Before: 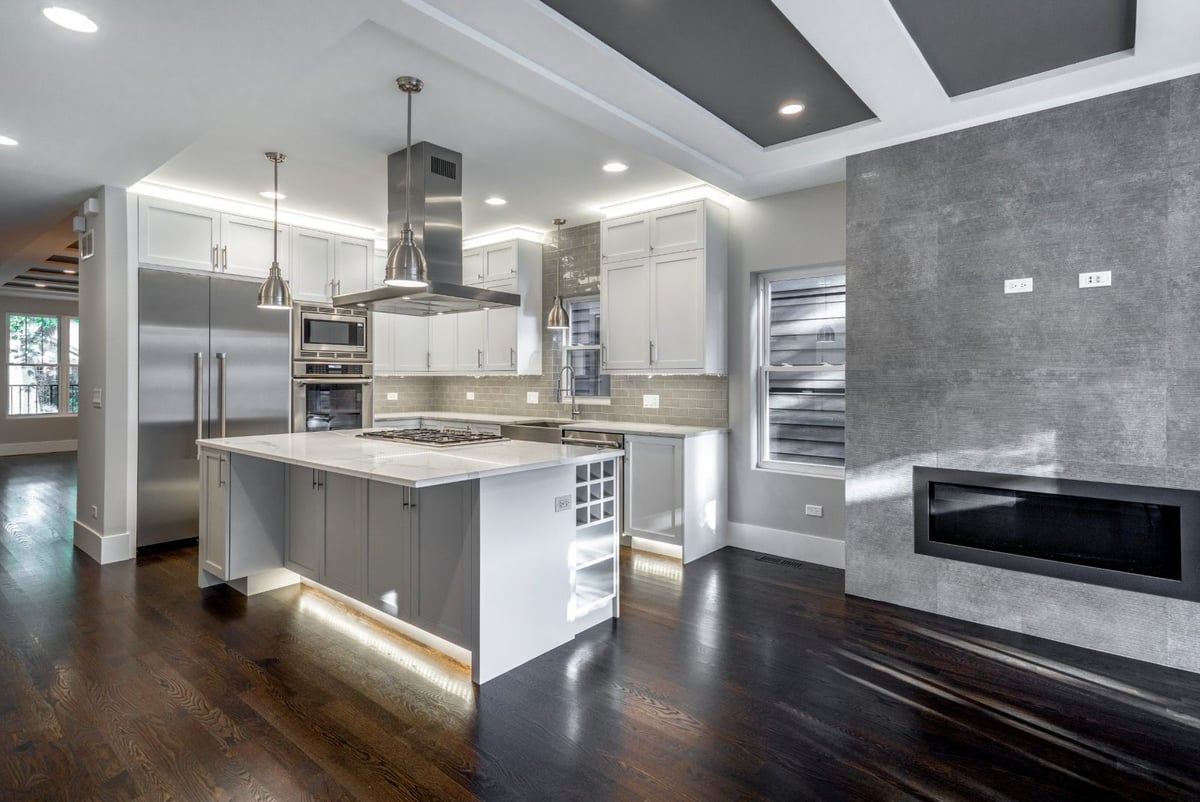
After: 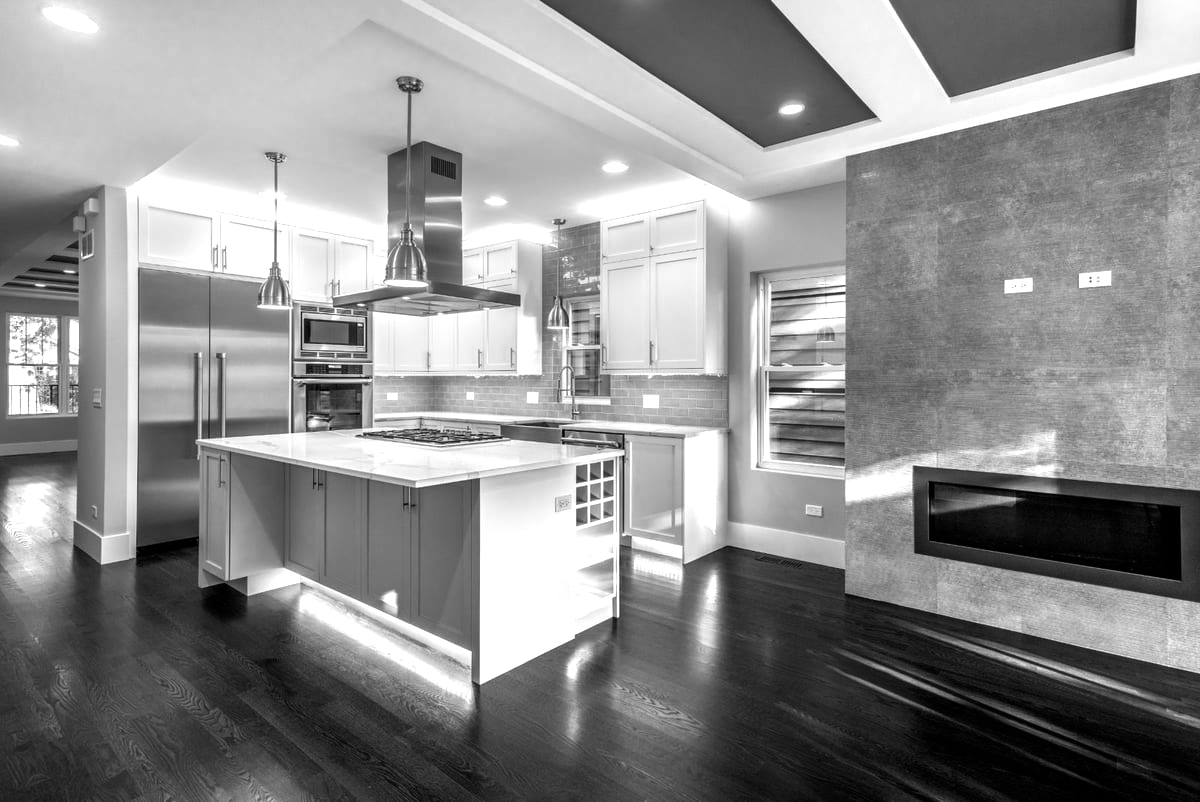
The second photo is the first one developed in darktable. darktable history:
exposure: exposure 0.564 EV, compensate highlight preservation false
contrast brightness saturation: contrast 0.07, brightness -0.13, saturation 0.06
monochrome: on, module defaults
